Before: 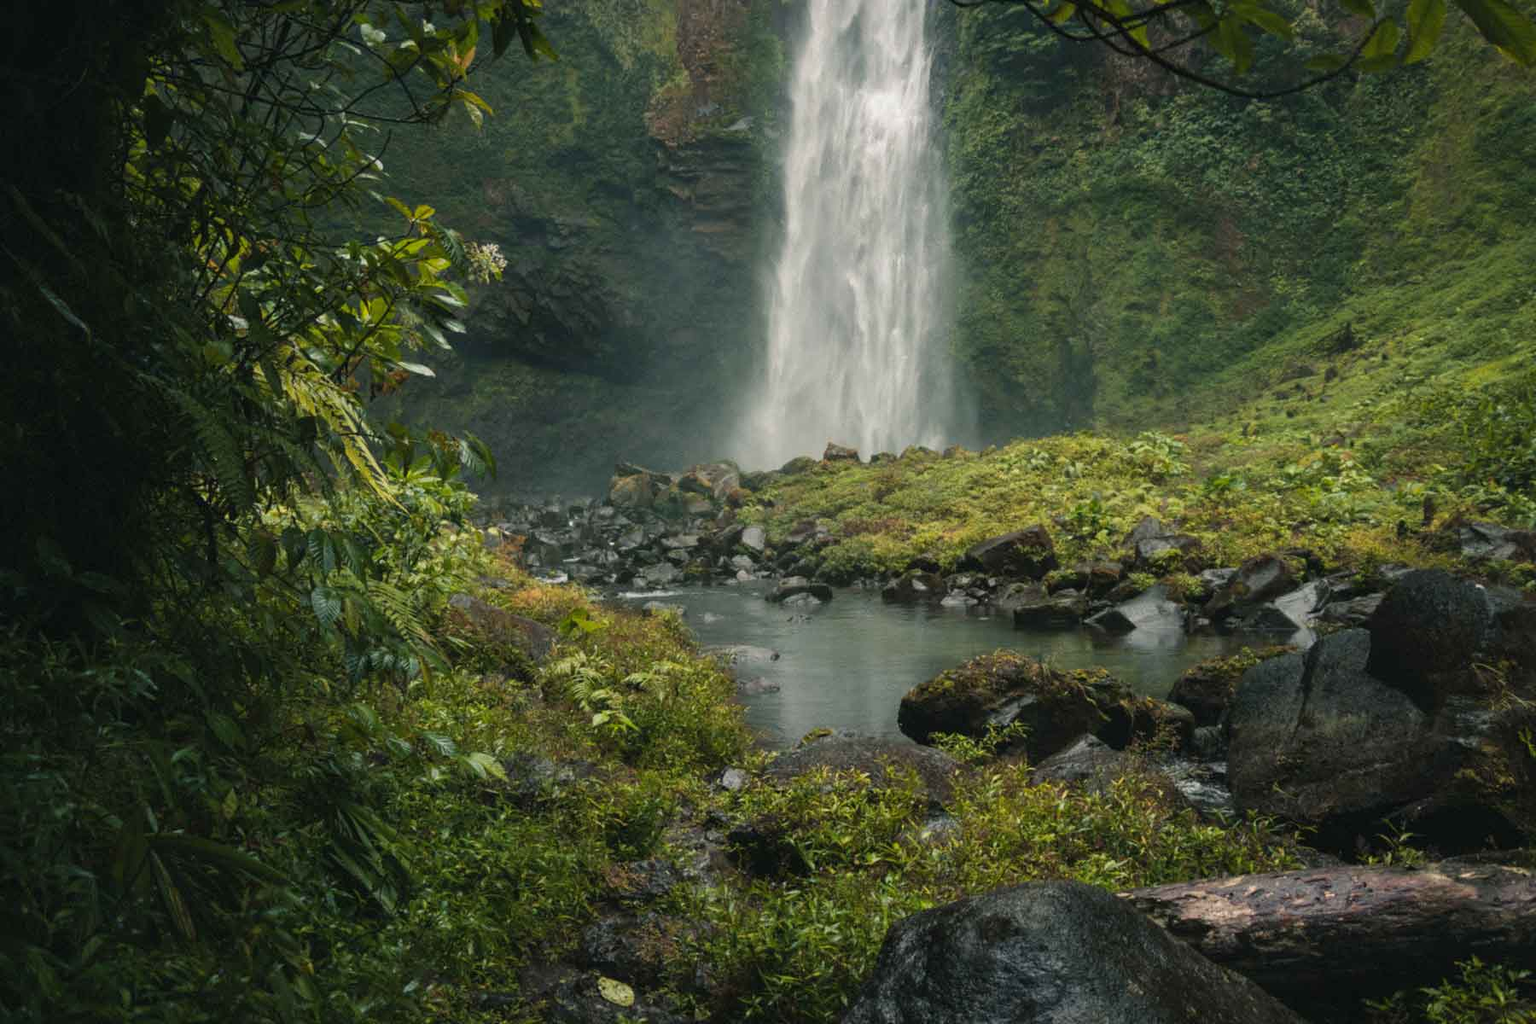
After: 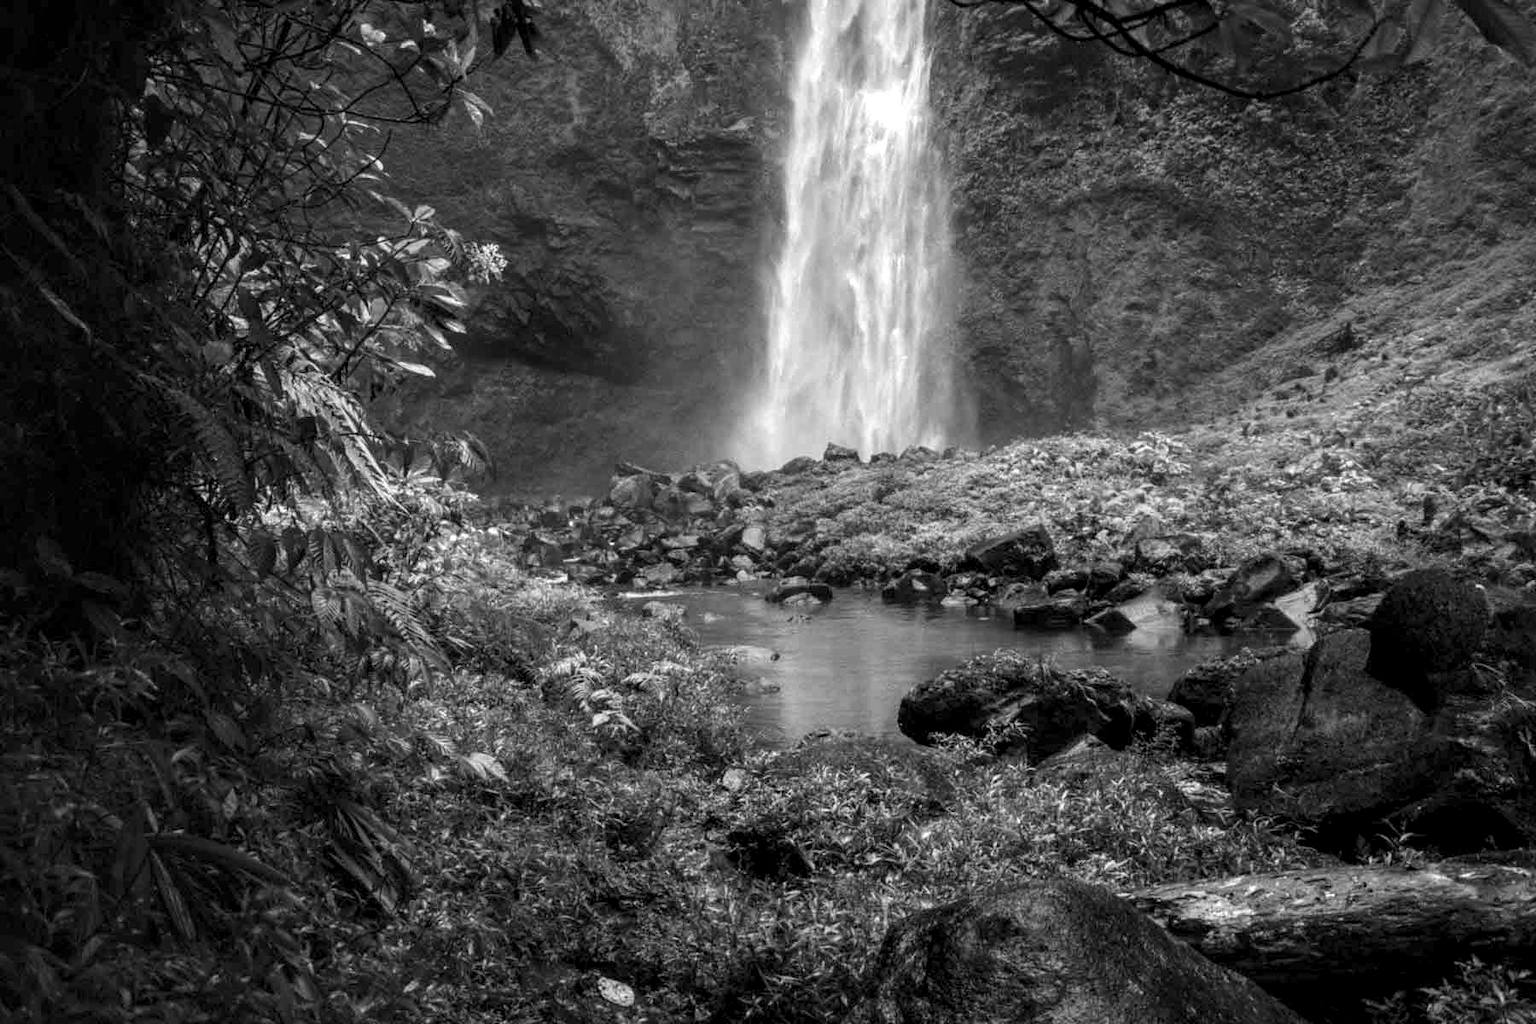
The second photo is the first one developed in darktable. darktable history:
local contrast: detail 160%
monochrome: size 1
